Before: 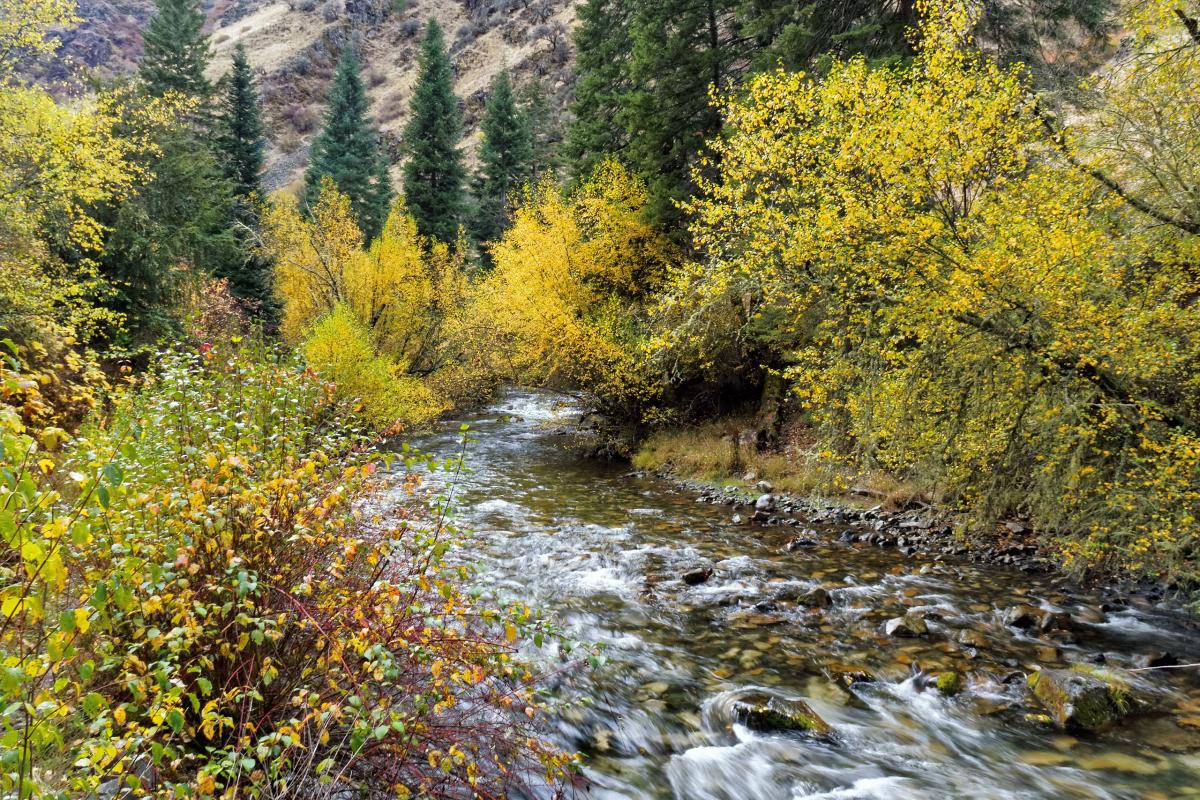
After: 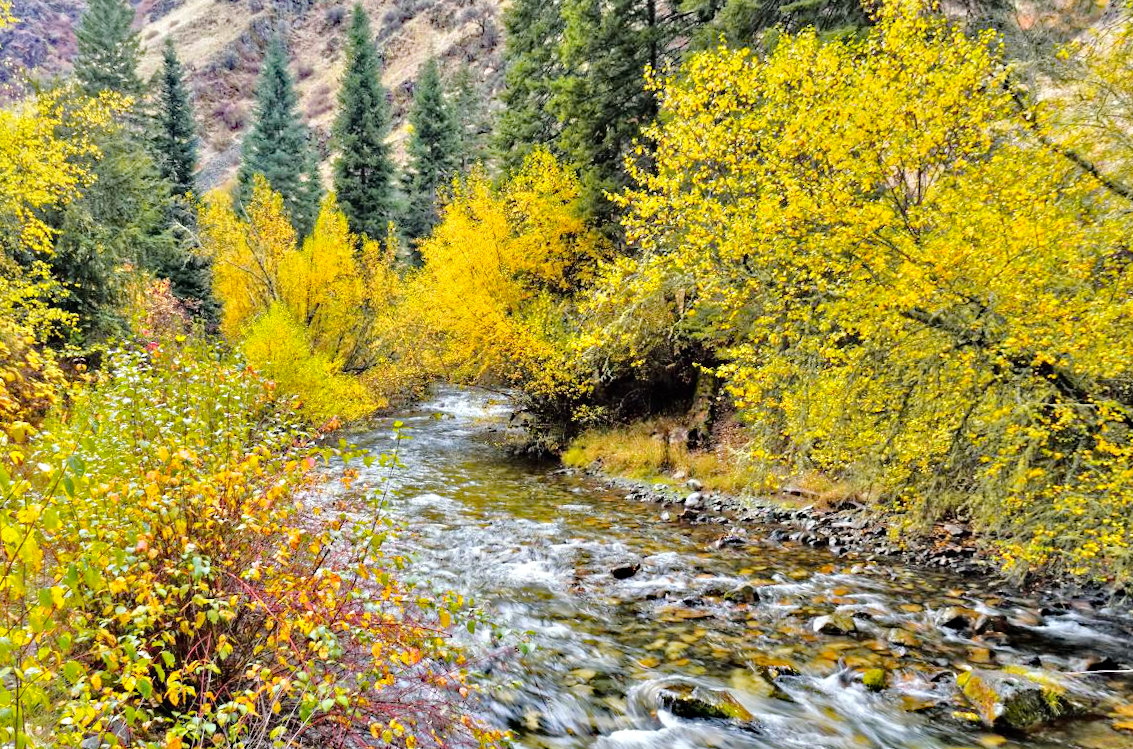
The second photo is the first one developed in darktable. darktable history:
tone equalizer: -7 EV 0.15 EV, -6 EV 0.6 EV, -5 EV 1.15 EV, -4 EV 1.33 EV, -3 EV 1.15 EV, -2 EV 0.6 EV, -1 EV 0.15 EV, mask exposure compensation -0.5 EV
haze removal: strength 0.29, distance 0.25, compatibility mode true, adaptive false
rotate and perspective: rotation 0.062°, lens shift (vertical) 0.115, lens shift (horizontal) -0.133, crop left 0.047, crop right 0.94, crop top 0.061, crop bottom 0.94
tone curve: curves: ch0 [(0, 0.003) (0.117, 0.101) (0.257, 0.246) (0.408, 0.432) (0.611, 0.653) (0.824, 0.846) (1, 1)]; ch1 [(0, 0) (0.227, 0.197) (0.405, 0.421) (0.501, 0.501) (0.522, 0.53) (0.563, 0.572) (0.589, 0.611) (0.699, 0.709) (0.976, 0.992)]; ch2 [(0, 0) (0.208, 0.176) (0.377, 0.38) (0.5, 0.5) (0.537, 0.534) (0.571, 0.576) (0.681, 0.746) (1, 1)], color space Lab, independent channels, preserve colors none
